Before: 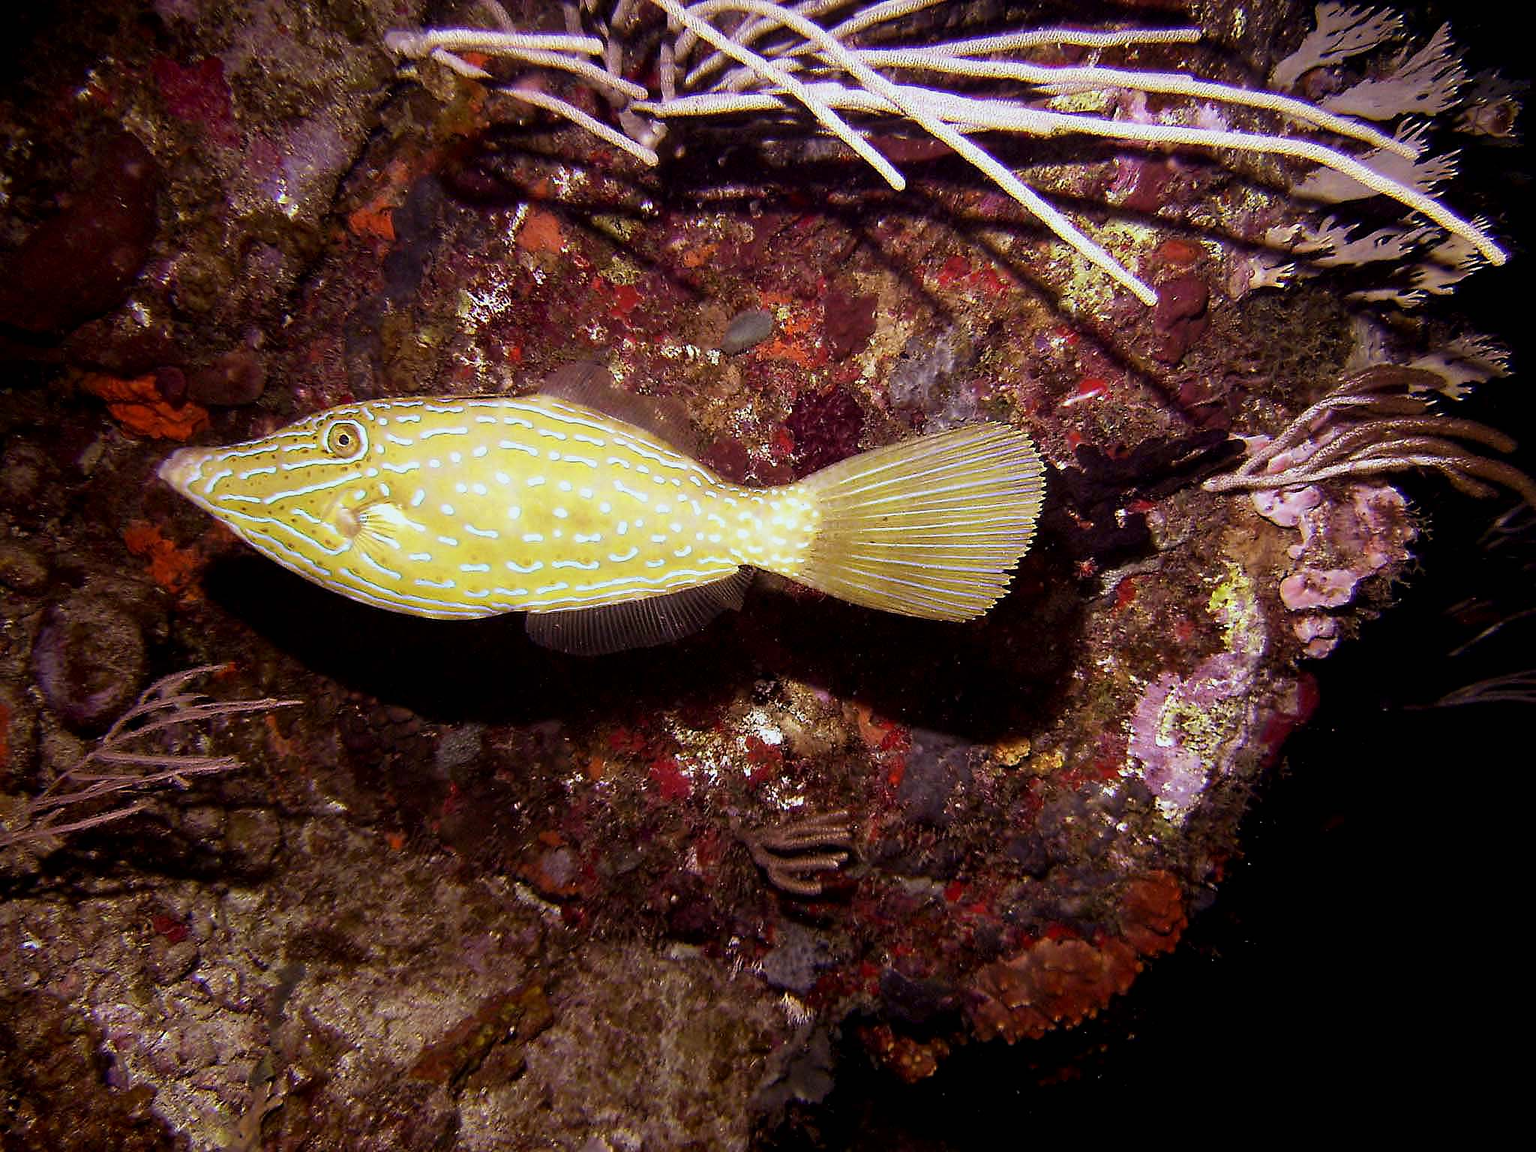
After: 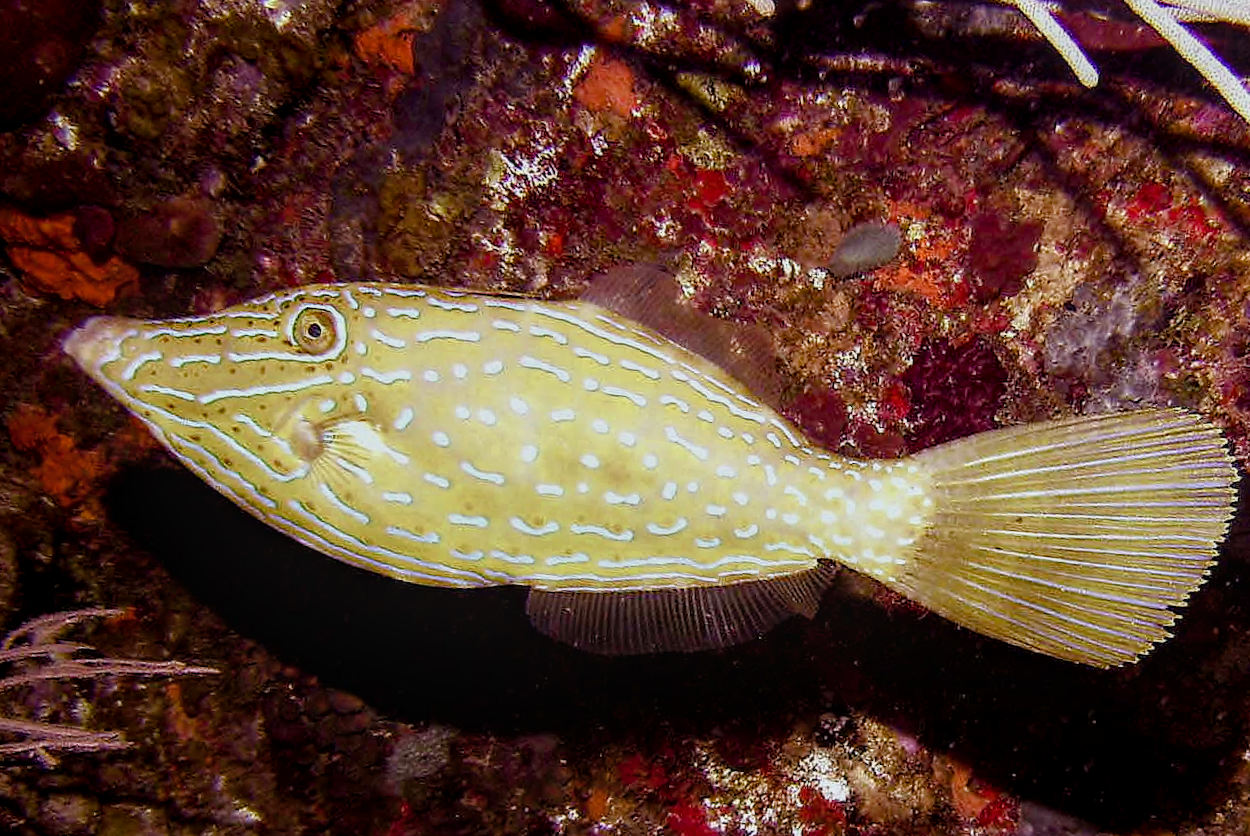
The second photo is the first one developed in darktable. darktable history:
color balance rgb: linear chroma grading › global chroma 2.022%, linear chroma grading › mid-tones -0.809%, perceptual saturation grading › global saturation 20%, perceptual saturation grading › highlights -48.937%, perceptual saturation grading › shadows 24.96%
local contrast: on, module defaults
crop and rotate: angle -6.73°, left 2.049%, top 6.831%, right 27.752%, bottom 30.597%
exposure: exposure -0.156 EV, compensate exposure bias true, compensate highlight preservation false
